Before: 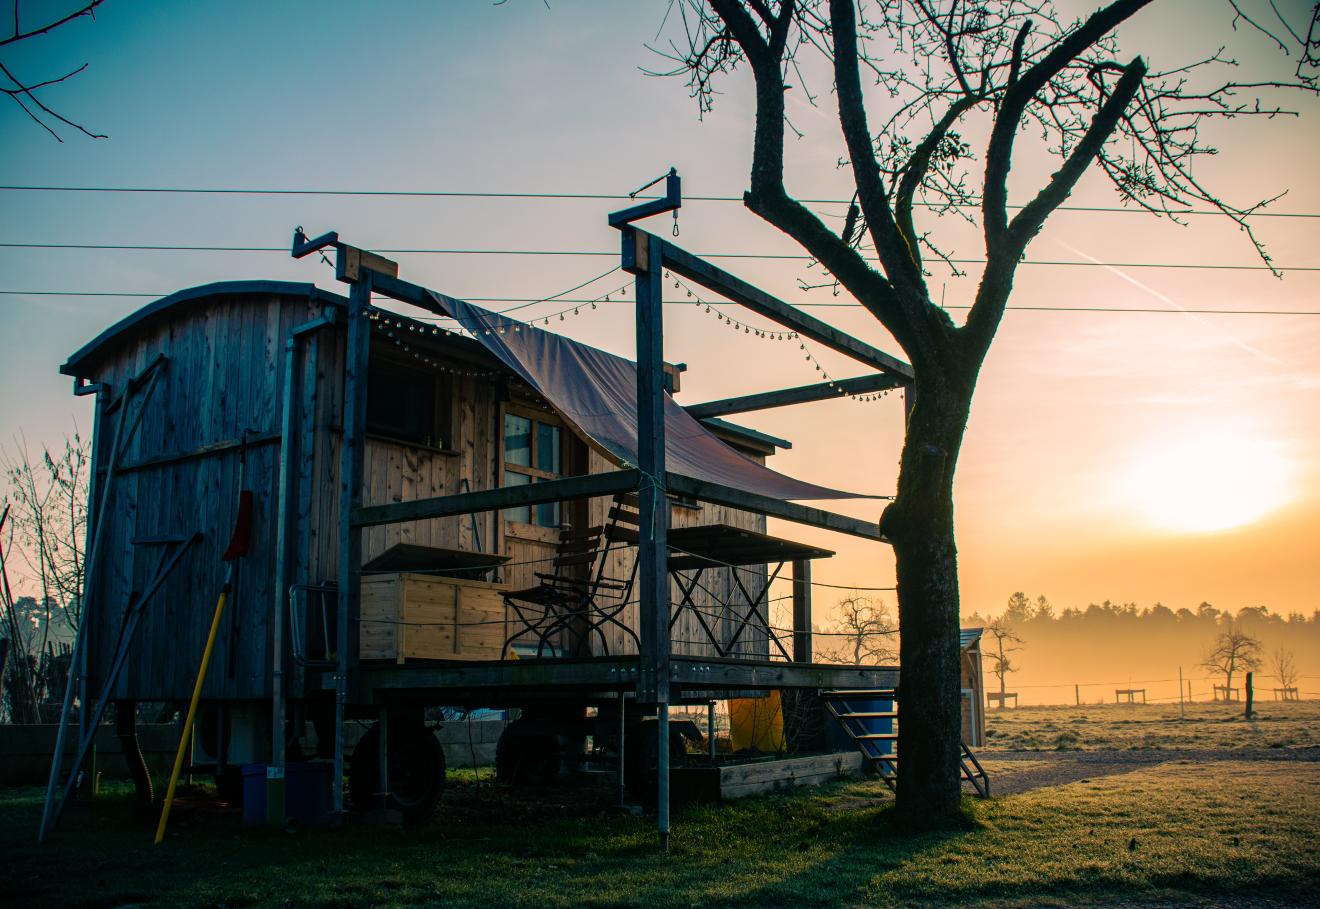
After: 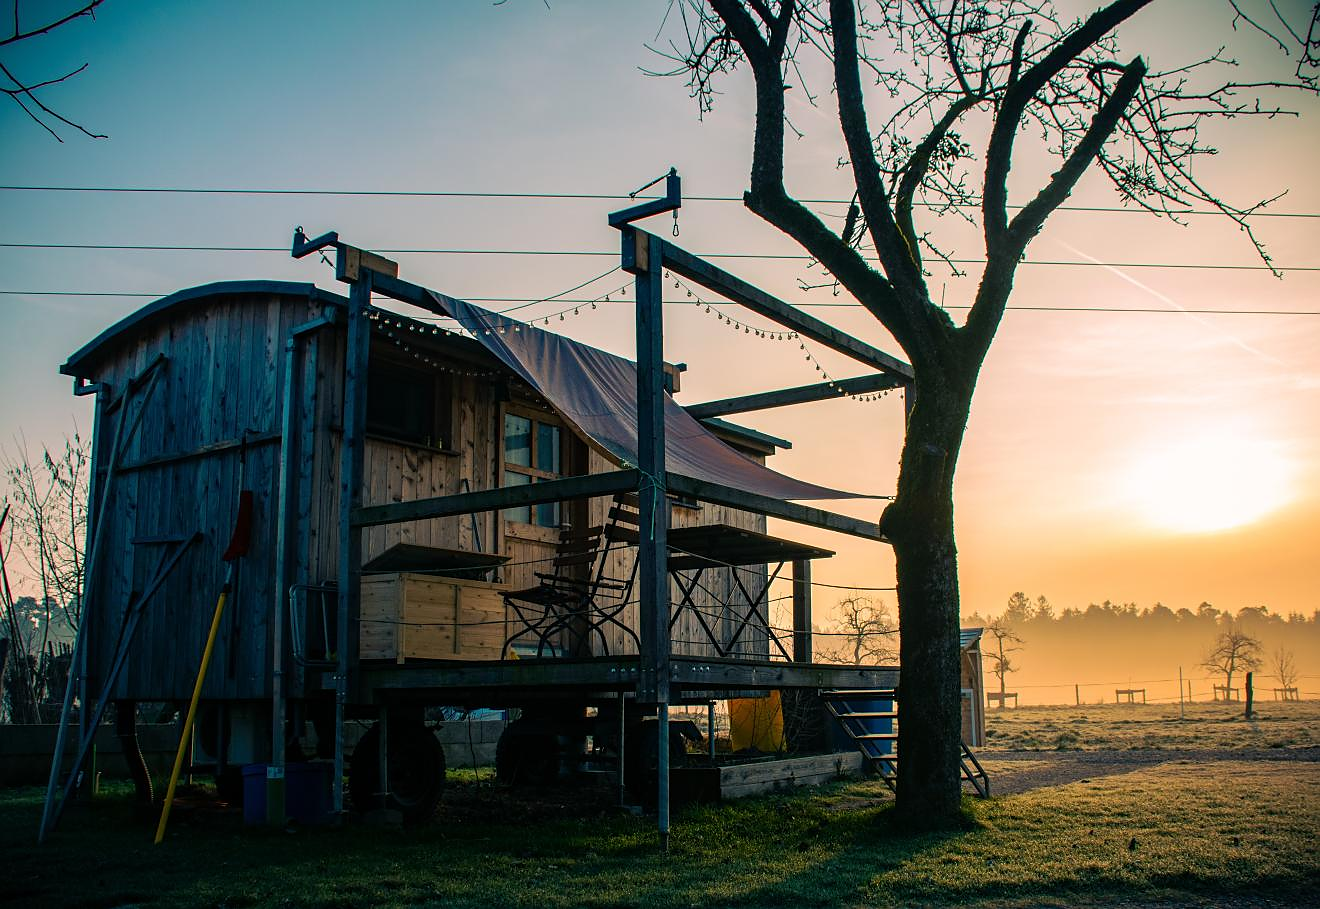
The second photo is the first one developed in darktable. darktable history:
sharpen: radius 0.973, amount 0.611
